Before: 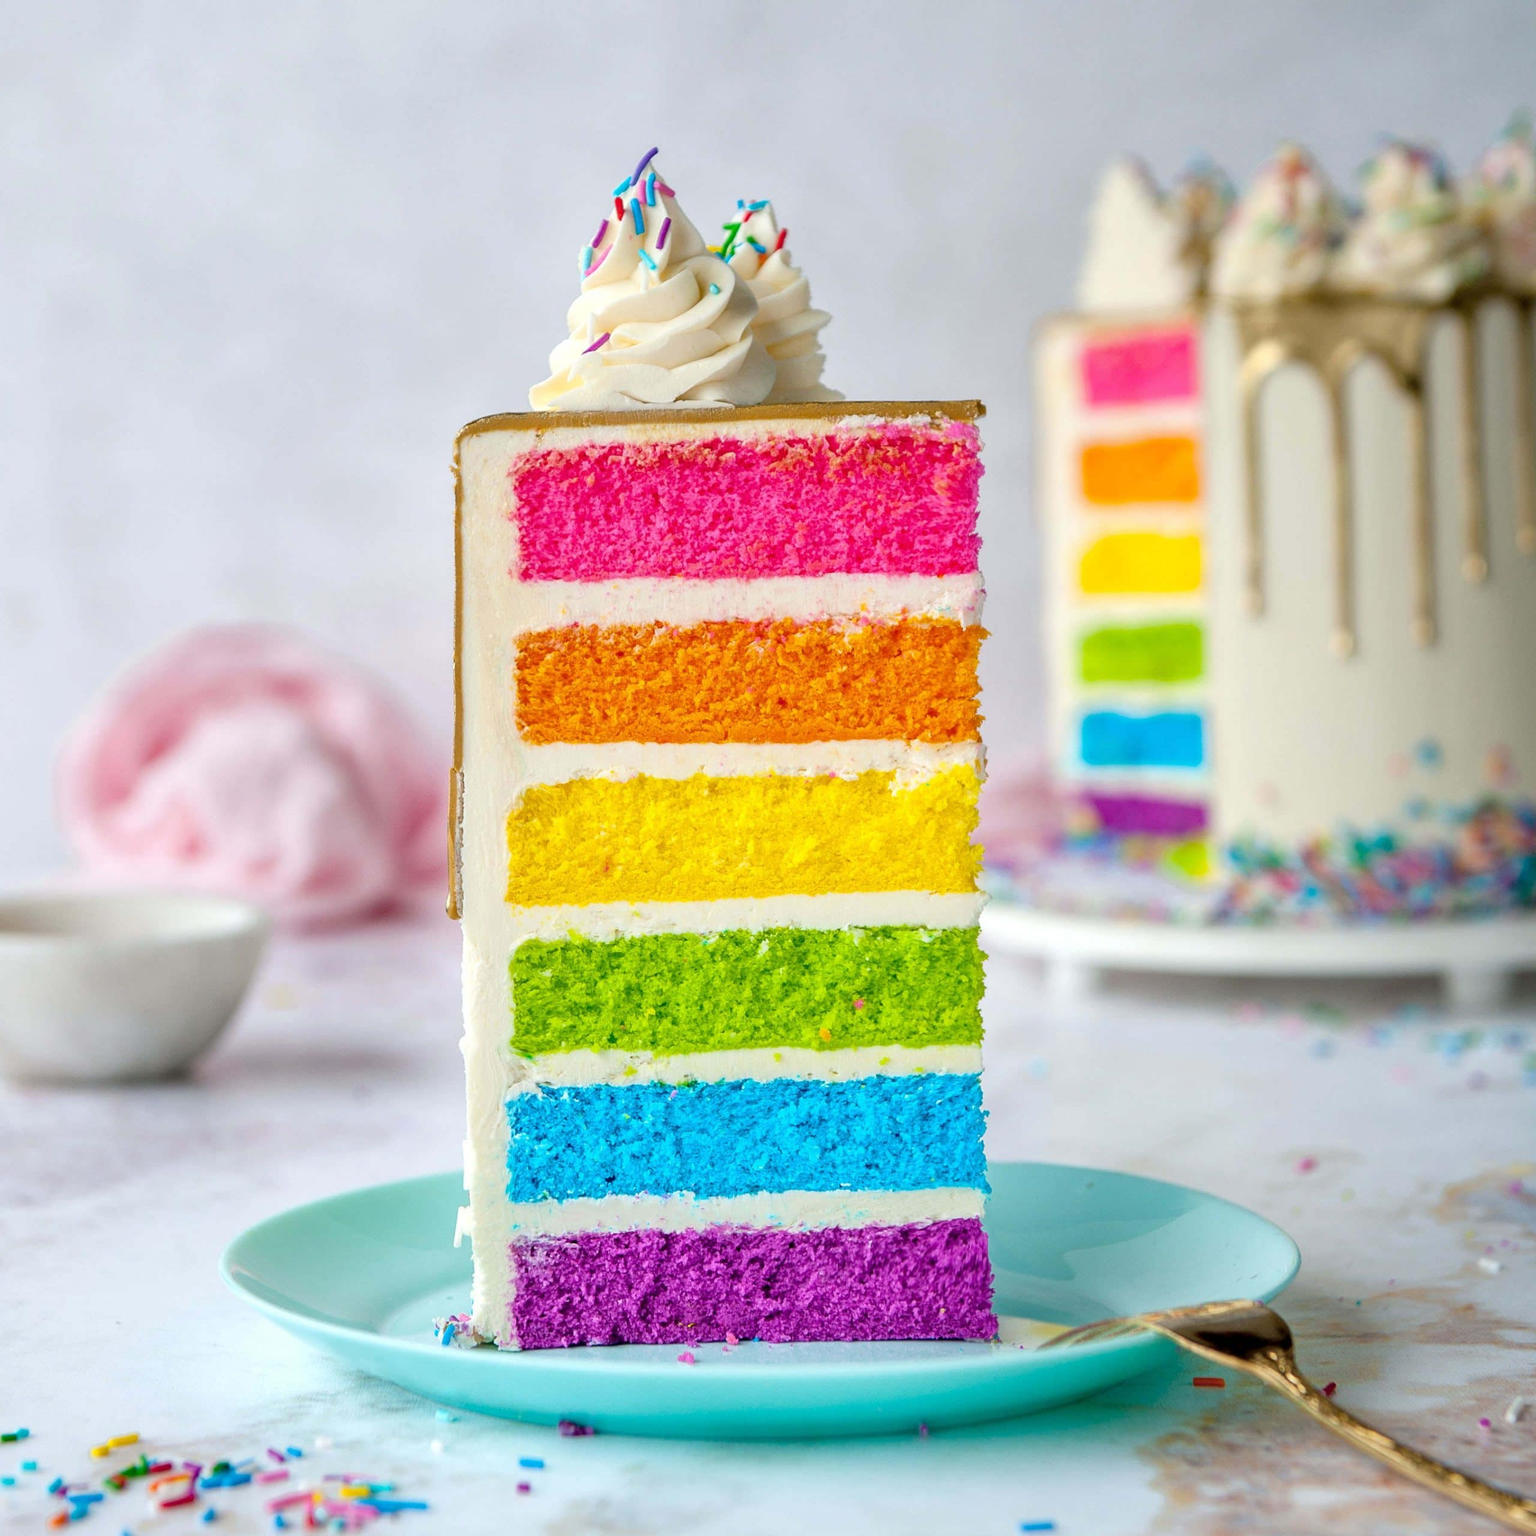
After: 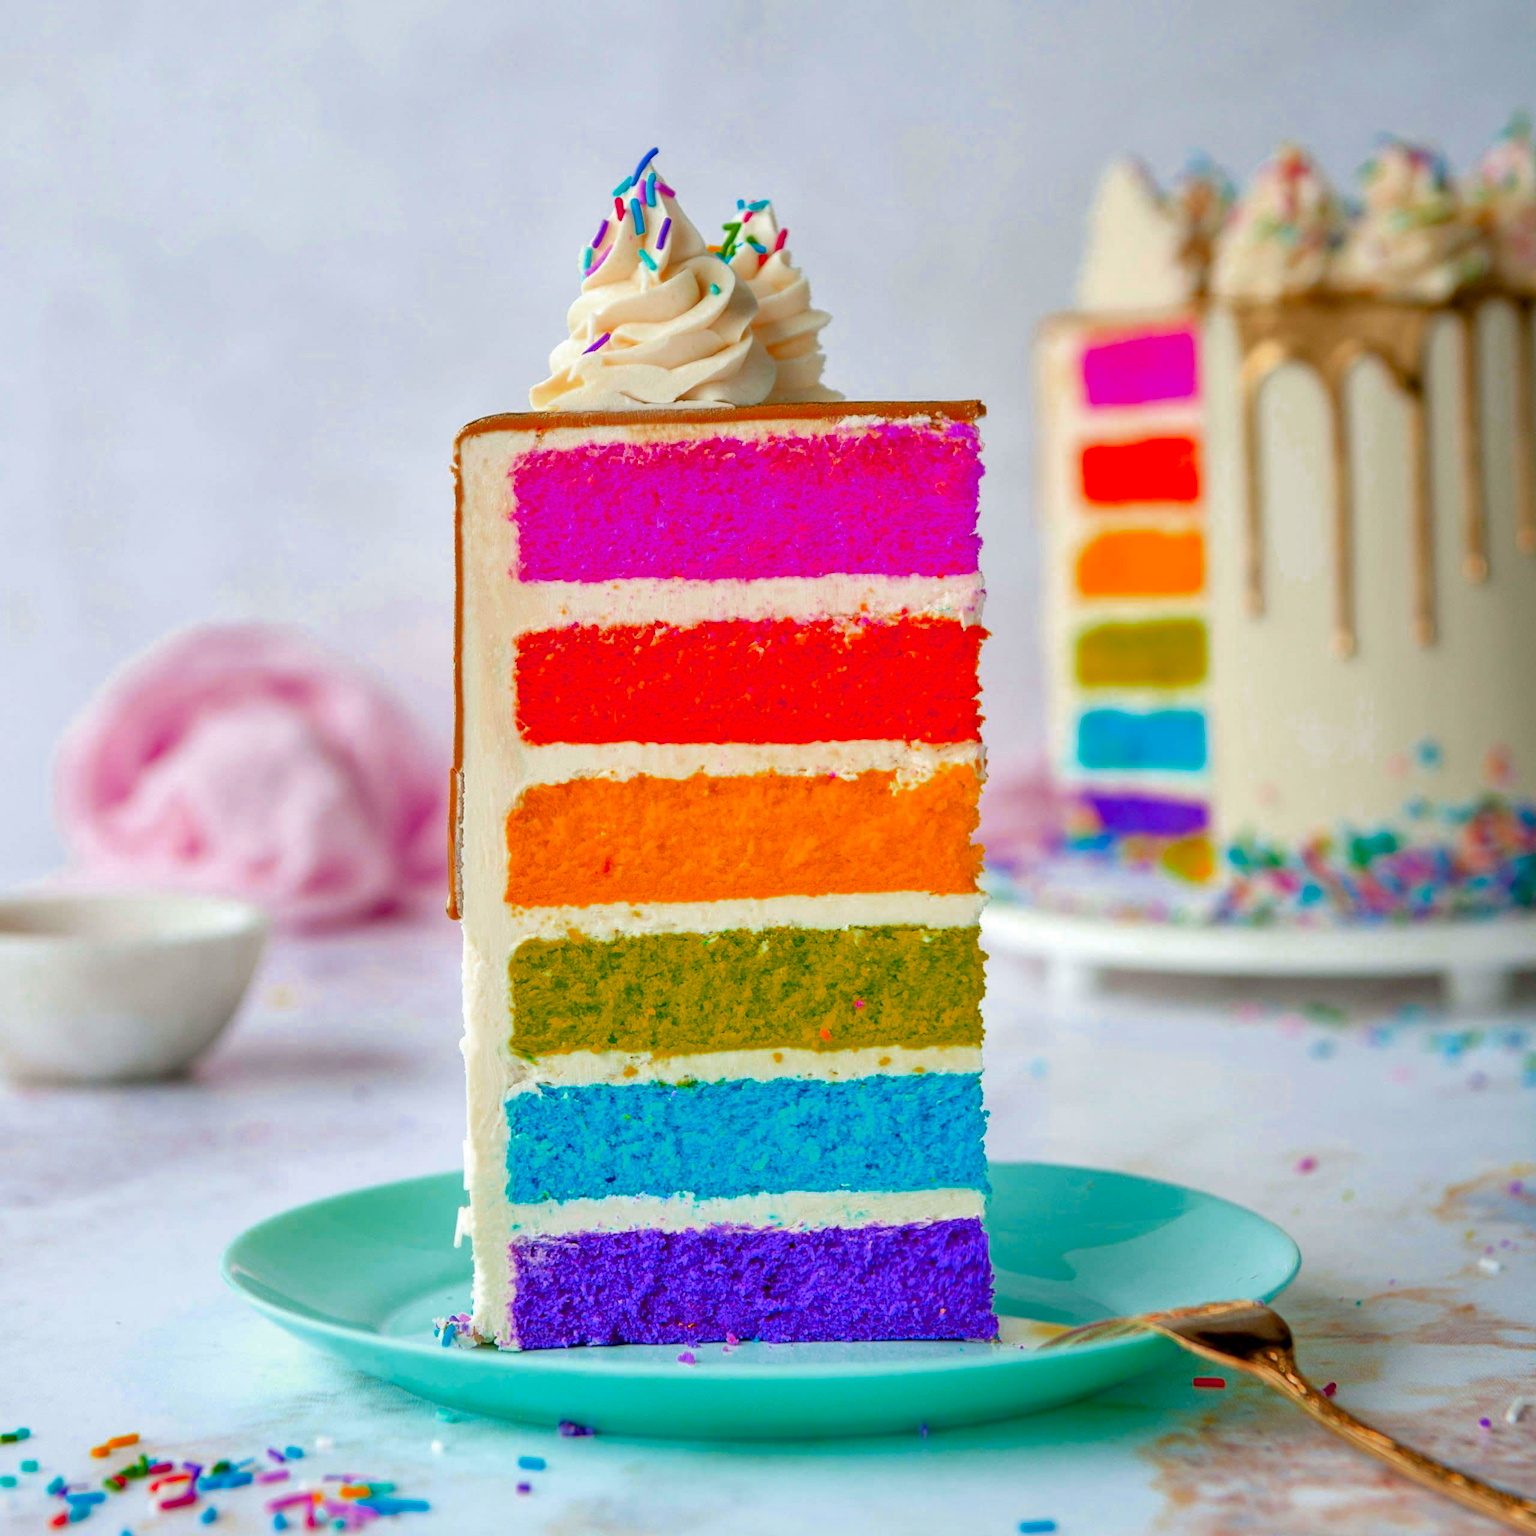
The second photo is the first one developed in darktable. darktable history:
color zones: curves: ch0 [(0.473, 0.374) (0.742, 0.784)]; ch1 [(0.354, 0.737) (0.742, 0.705)]; ch2 [(0.318, 0.421) (0.758, 0.532)]
